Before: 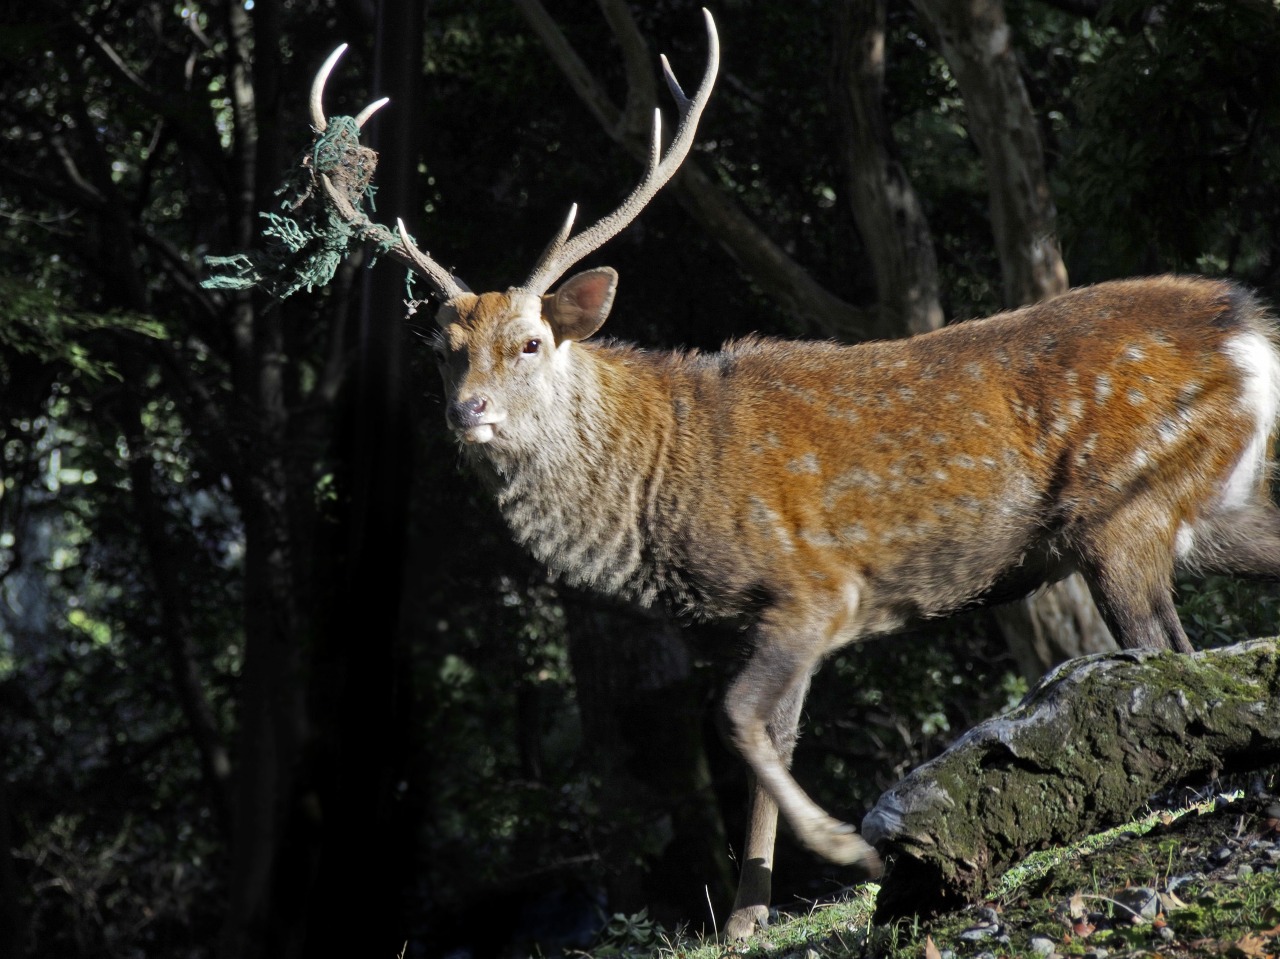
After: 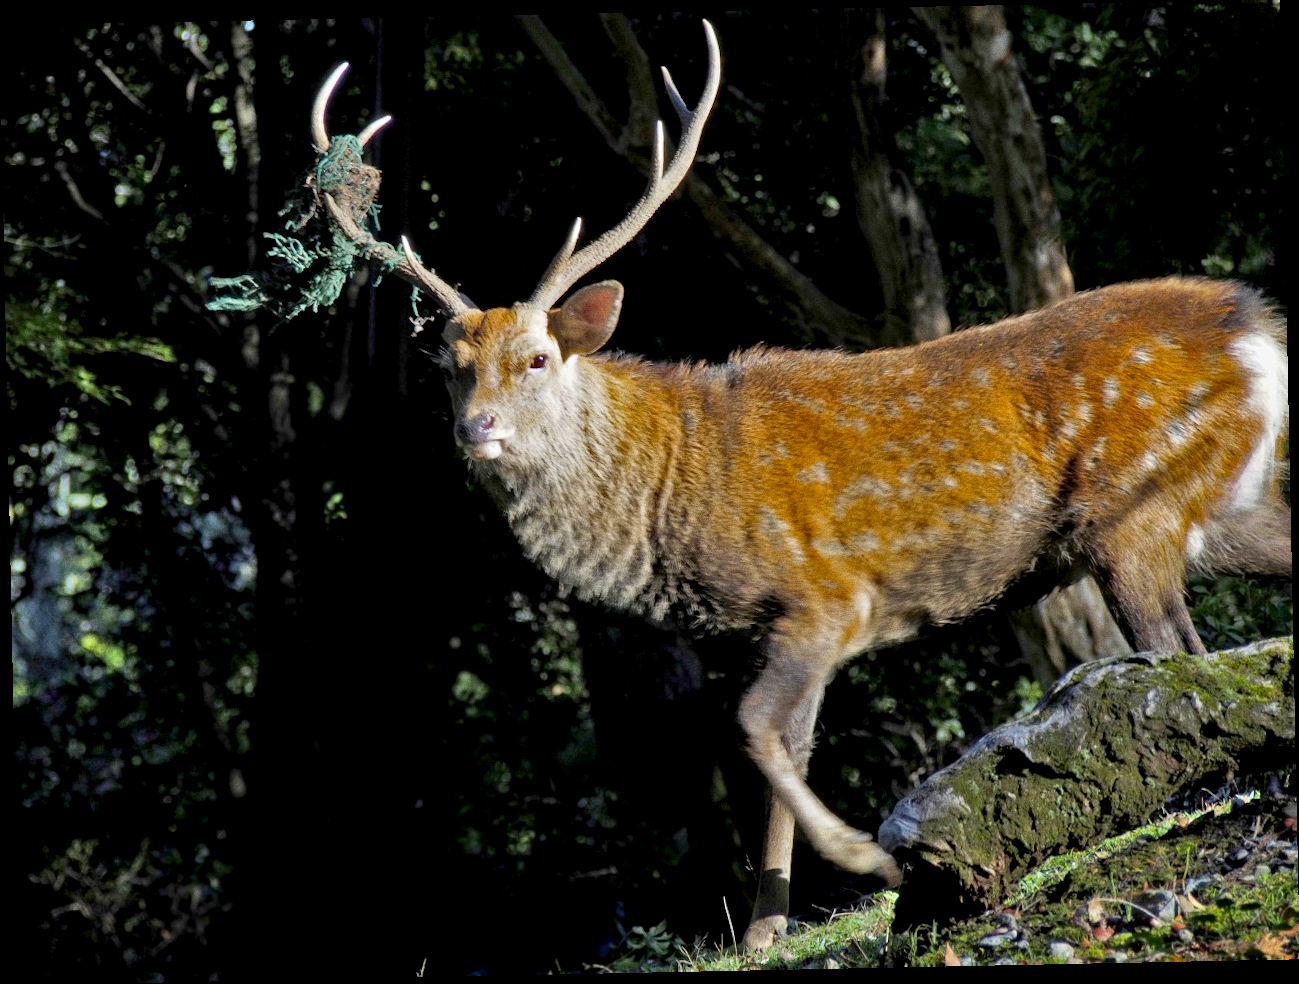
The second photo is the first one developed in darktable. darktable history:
exposure: black level correction 0.006, exposure -0.226 EV, compensate highlight preservation false
rotate and perspective: rotation -1.17°, automatic cropping off
grain: coarseness 0.47 ISO
color balance rgb: perceptual saturation grading › global saturation 25%, global vibrance 20%
tone equalizer: -8 EV 1 EV, -7 EV 1 EV, -6 EV 1 EV, -5 EV 1 EV, -4 EV 1 EV, -3 EV 0.75 EV, -2 EV 0.5 EV, -1 EV 0.25 EV
